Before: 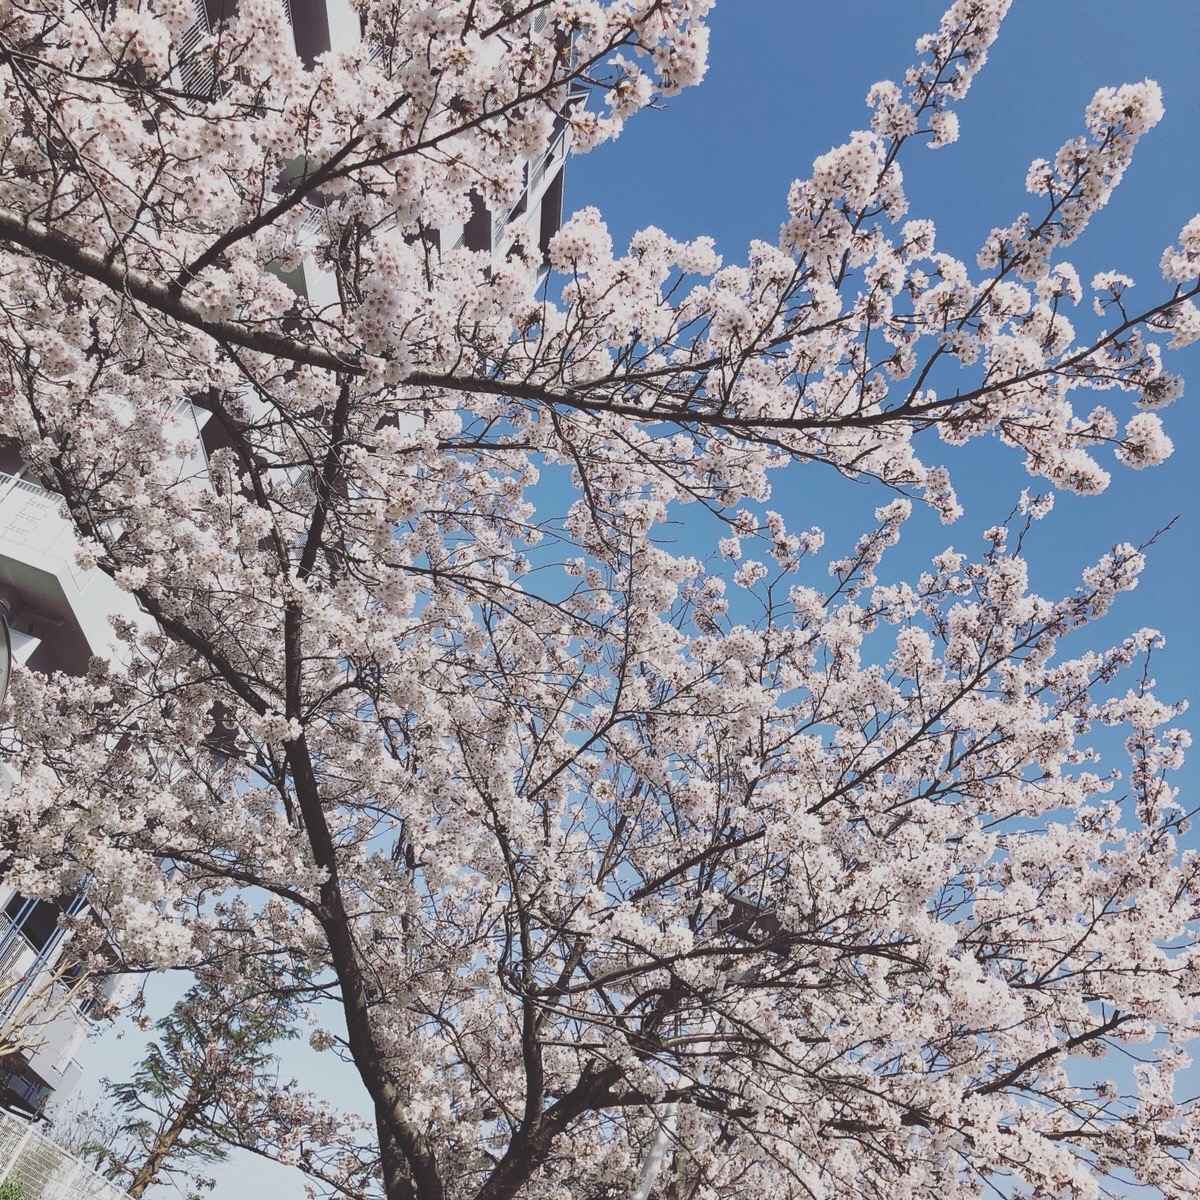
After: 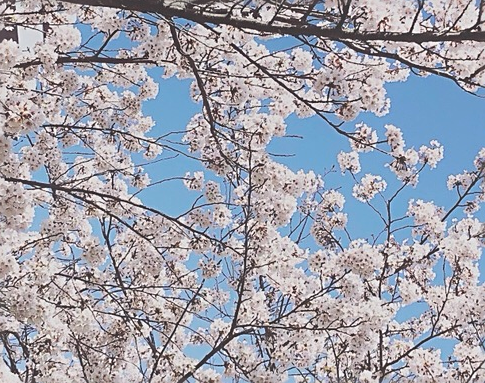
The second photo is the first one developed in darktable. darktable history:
local contrast: detail 70%
sharpen: on, module defaults
tone equalizer: -8 EV -0.417 EV, -7 EV -0.389 EV, -6 EV -0.333 EV, -5 EV -0.222 EV, -3 EV 0.222 EV, -2 EV 0.333 EV, -1 EV 0.389 EV, +0 EV 0.417 EV, edges refinement/feathering 500, mask exposure compensation -1.57 EV, preserve details no
crop: left 31.751%, top 32.172%, right 27.8%, bottom 35.83%
